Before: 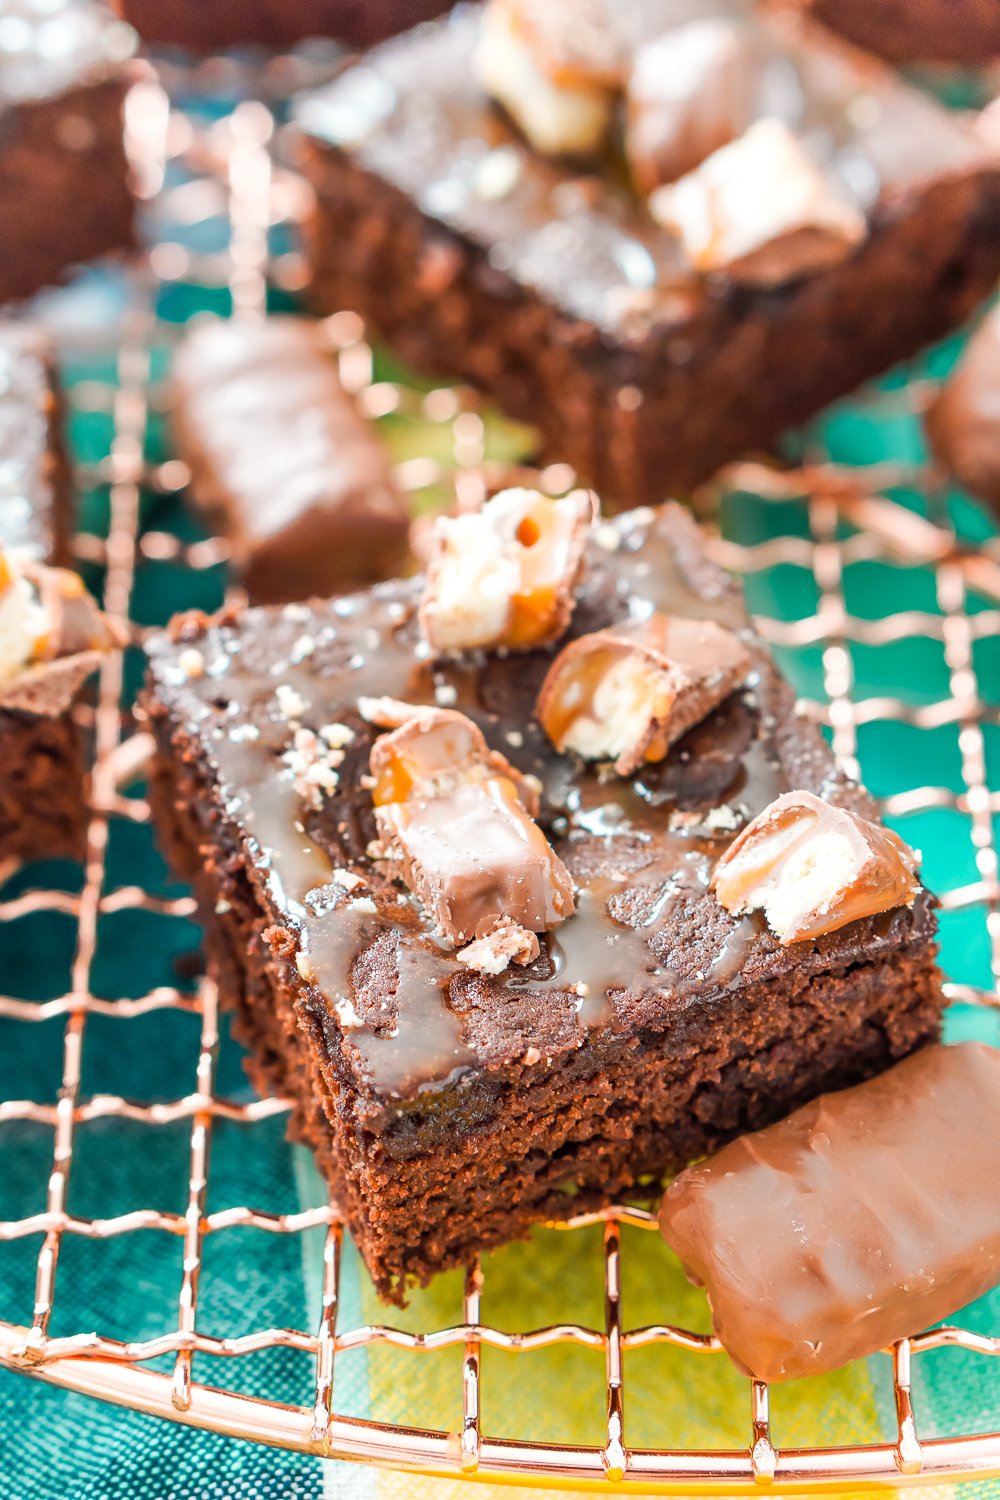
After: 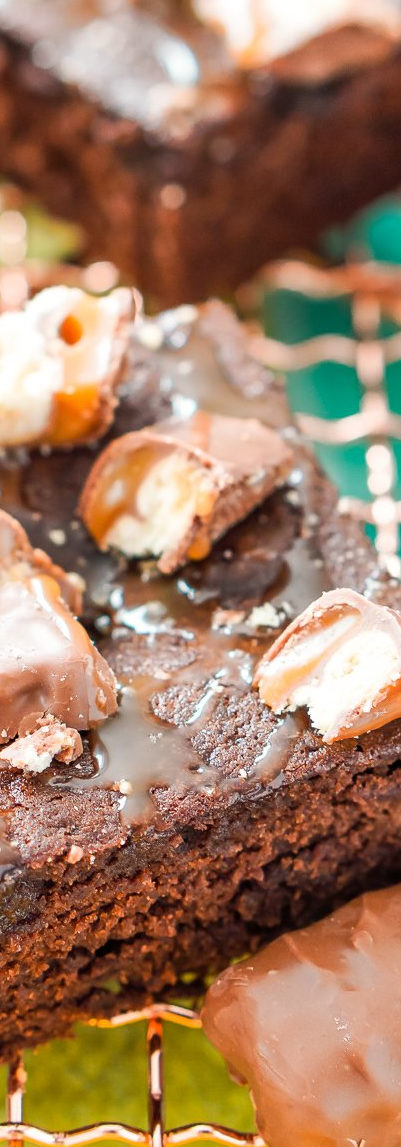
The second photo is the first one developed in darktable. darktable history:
crop: left 45.748%, top 13.486%, right 14.134%, bottom 10.005%
